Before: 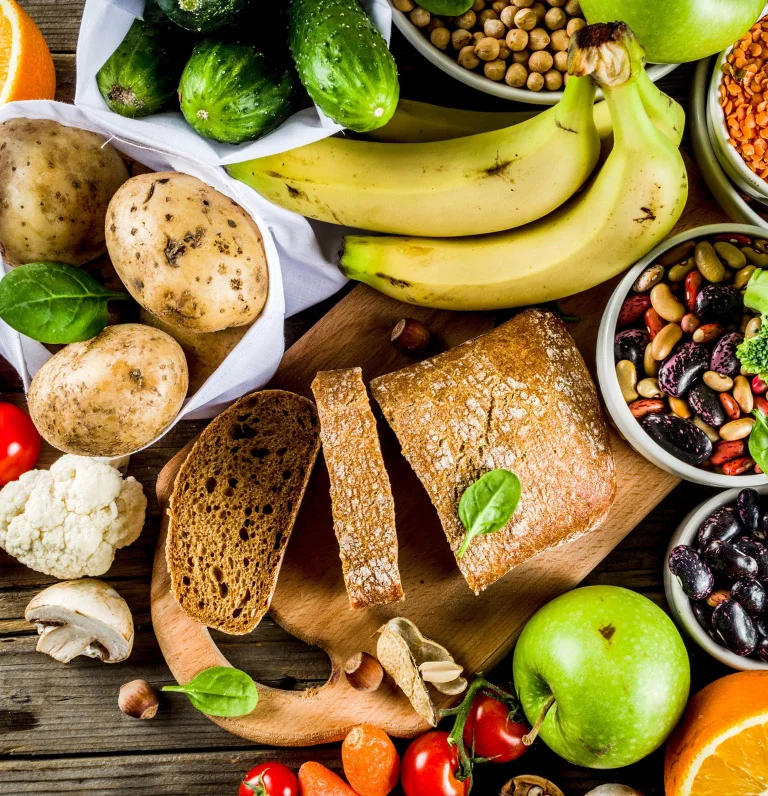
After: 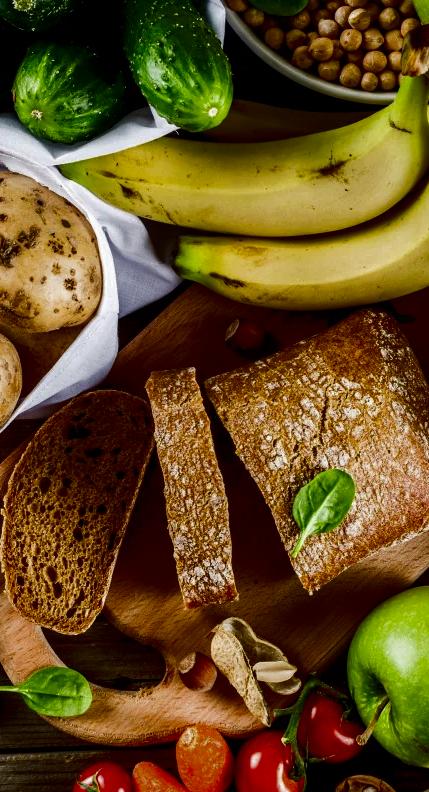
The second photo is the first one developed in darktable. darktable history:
crop: left 21.674%, right 22.086%
contrast brightness saturation: brightness -0.52
